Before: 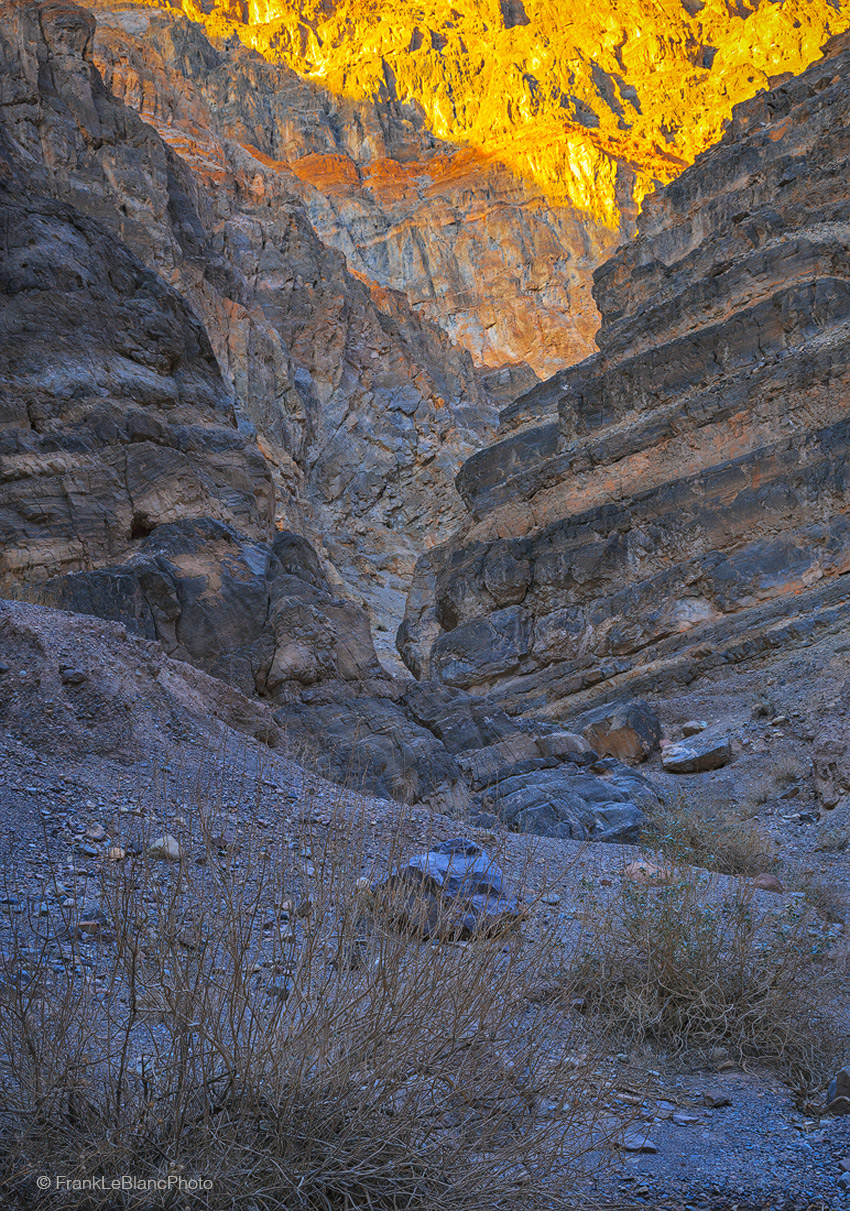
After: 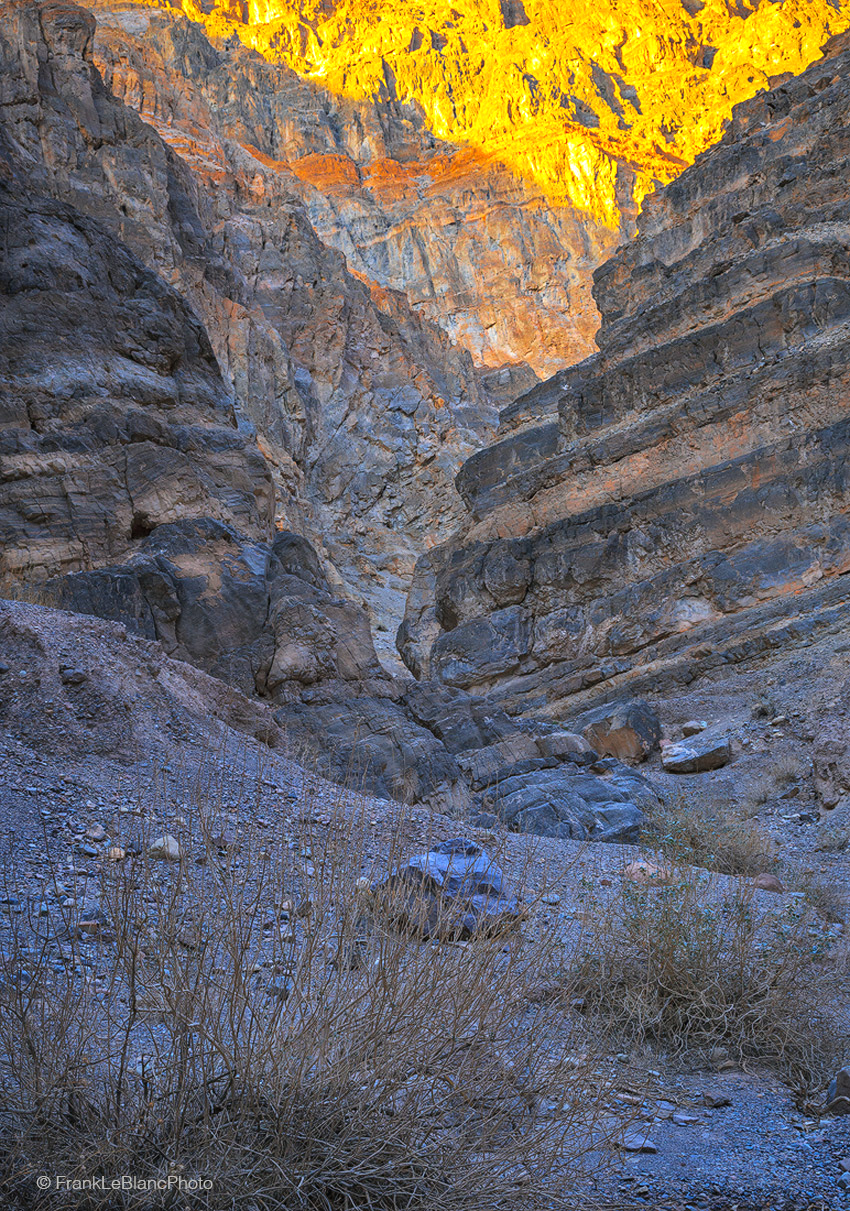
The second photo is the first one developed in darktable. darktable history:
tone equalizer: -8 EV -0.384 EV, -7 EV -0.368 EV, -6 EV -0.336 EV, -5 EV -0.207 EV, -3 EV 0.217 EV, -2 EV 0.317 EV, -1 EV 0.366 EV, +0 EV 0.389 EV
